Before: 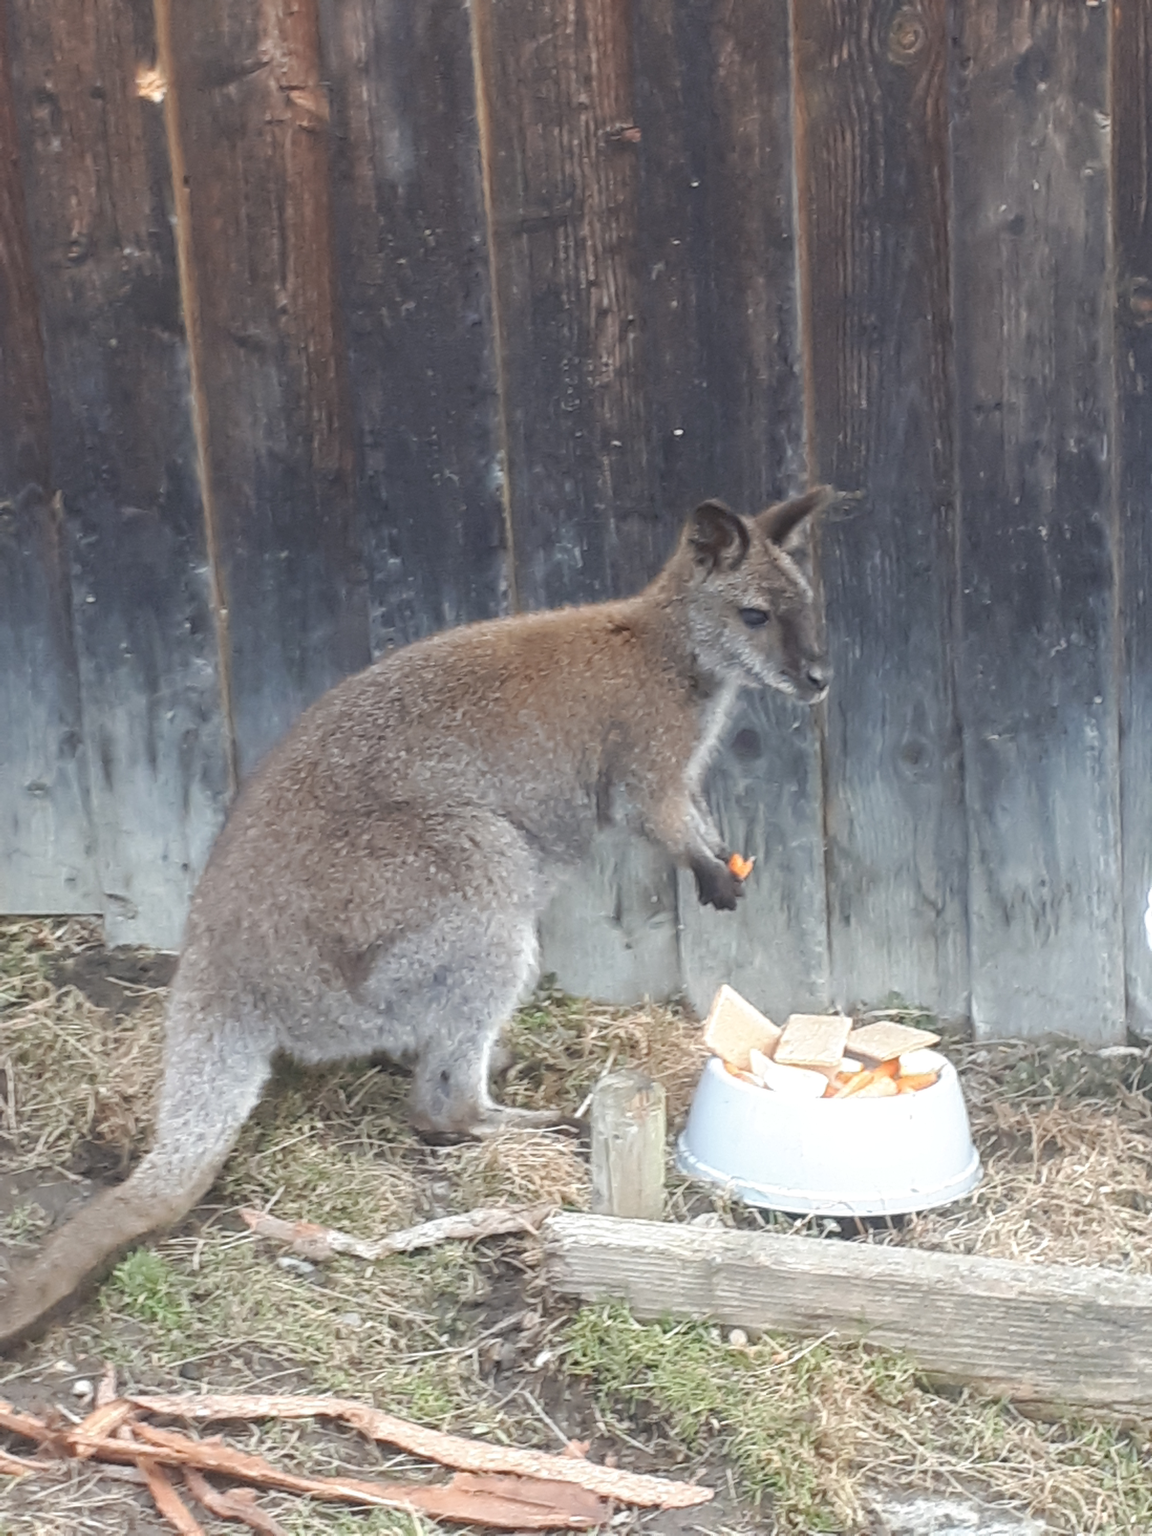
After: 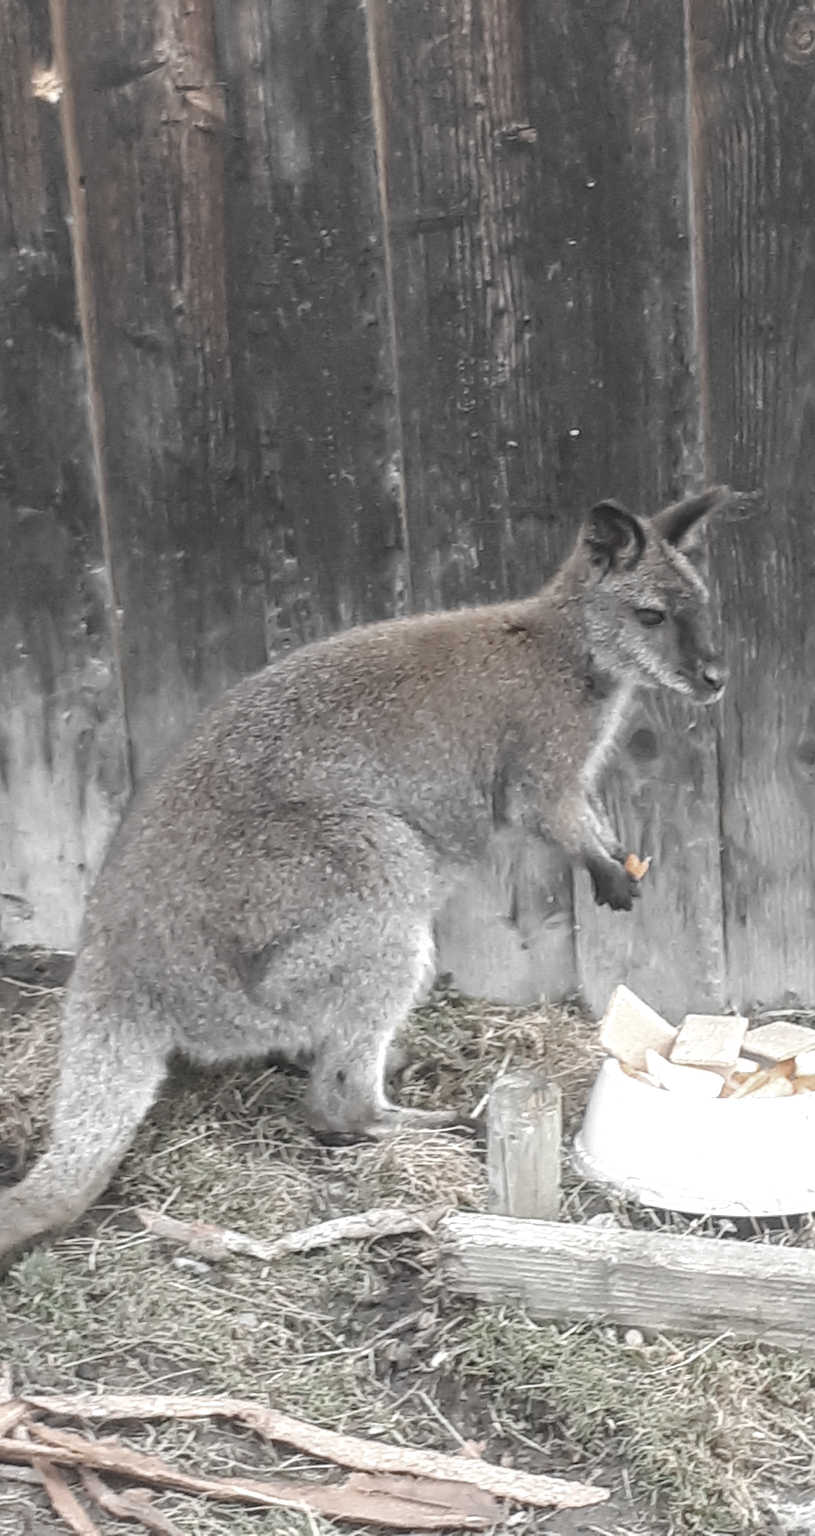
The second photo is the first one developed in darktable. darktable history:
crop and rotate: left 9.061%, right 20.142%
color correction: saturation 0.85
color balance rgb: perceptual saturation grading › global saturation 25%, global vibrance 20%
color zones: curves: ch0 [(0, 0.613) (0.01, 0.613) (0.245, 0.448) (0.498, 0.529) (0.642, 0.665) (0.879, 0.777) (0.99, 0.613)]; ch1 [(0, 0.035) (0.121, 0.189) (0.259, 0.197) (0.415, 0.061) (0.589, 0.022) (0.732, 0.022) (0.857, 0.026) (0.991, 0.053)]
local contrast: on, module defaults
